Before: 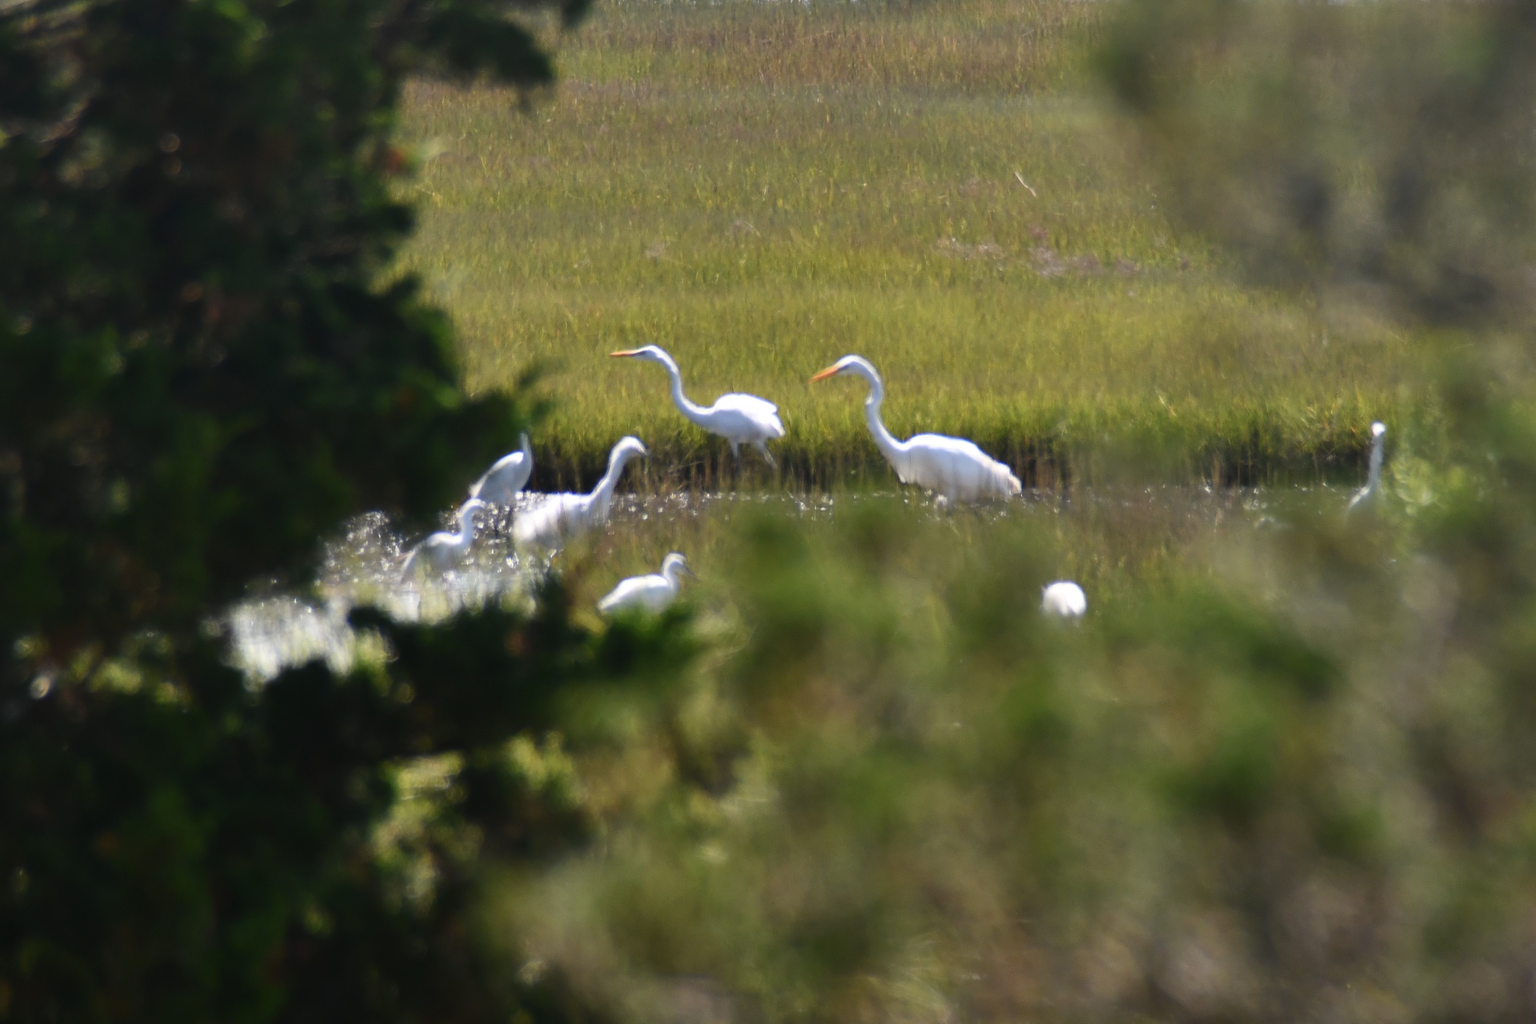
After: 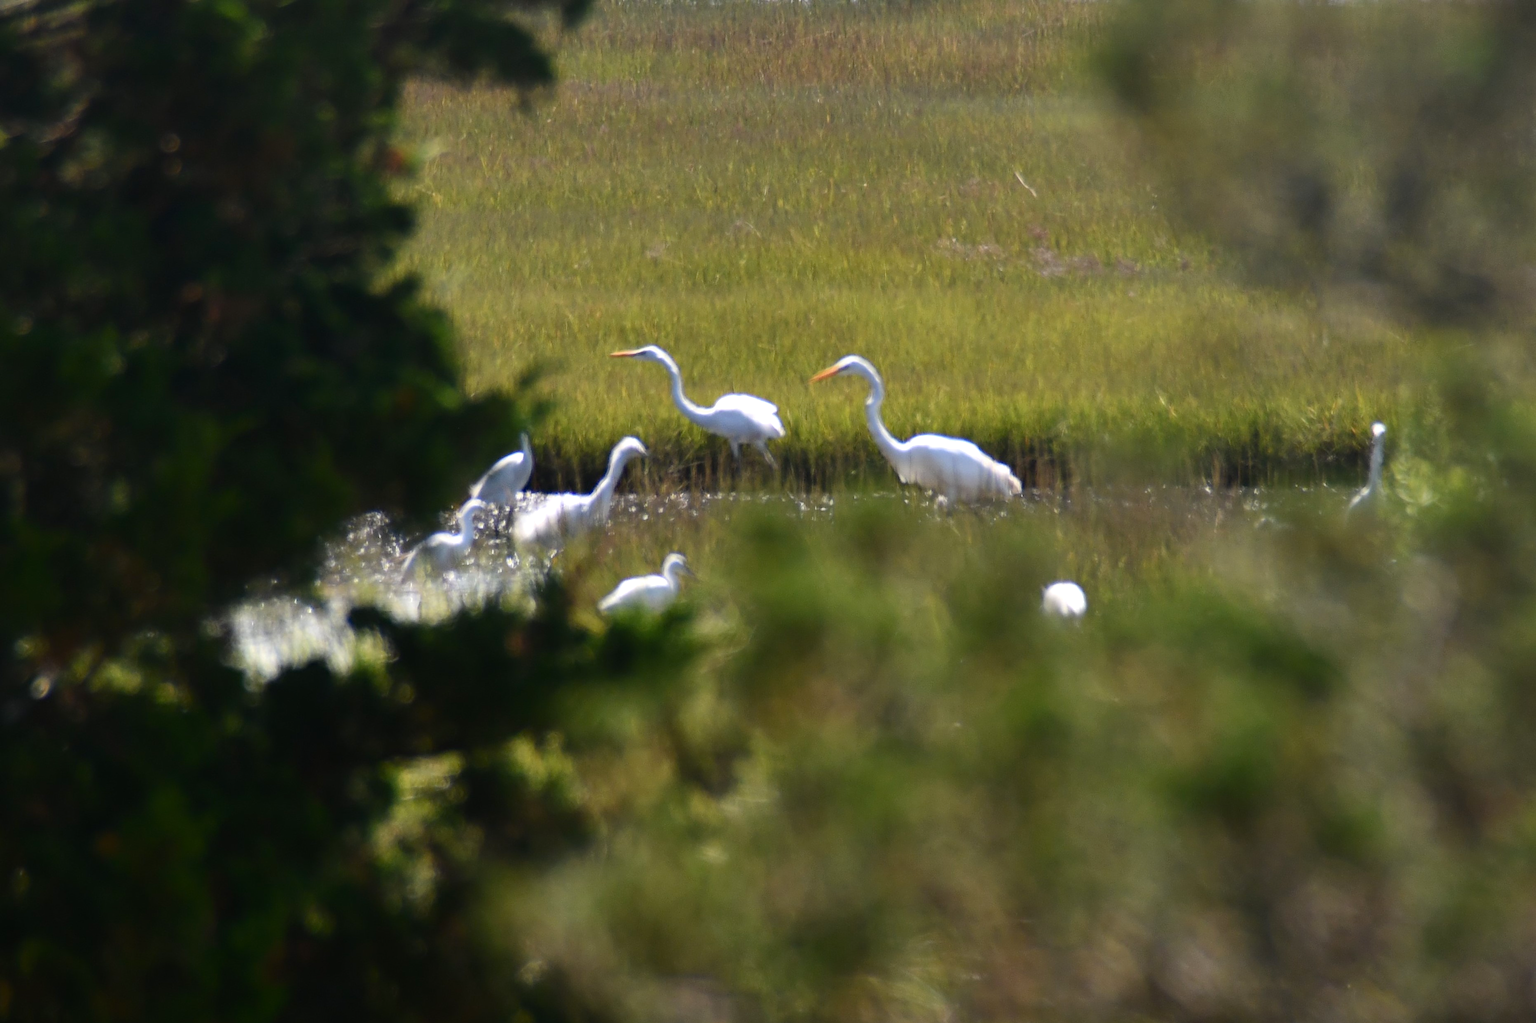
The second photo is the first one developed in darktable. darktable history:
haze removal: compatibility mode true, adaptive false
shadows and highlights: shadows -24.28, highlights 49.77, soften with gaussian
